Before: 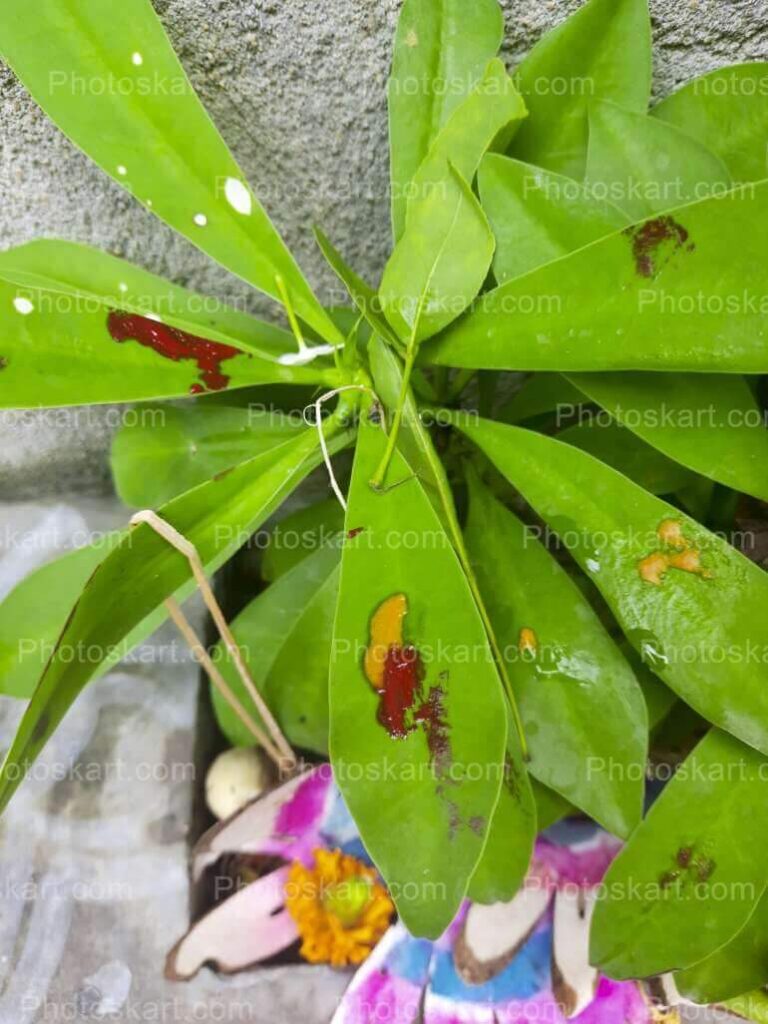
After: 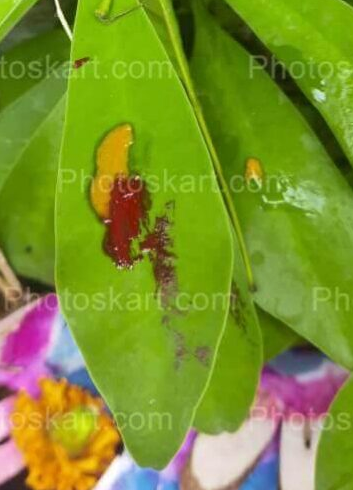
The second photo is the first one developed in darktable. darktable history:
velvia: on, module defaults
crop: left 35.799%, top 45.928%, right 18.156%, bottom 6.17%
local contrast: mode bilateral grid, contrast 19, coarseness 49, detail 102%, midtone range 0.2
